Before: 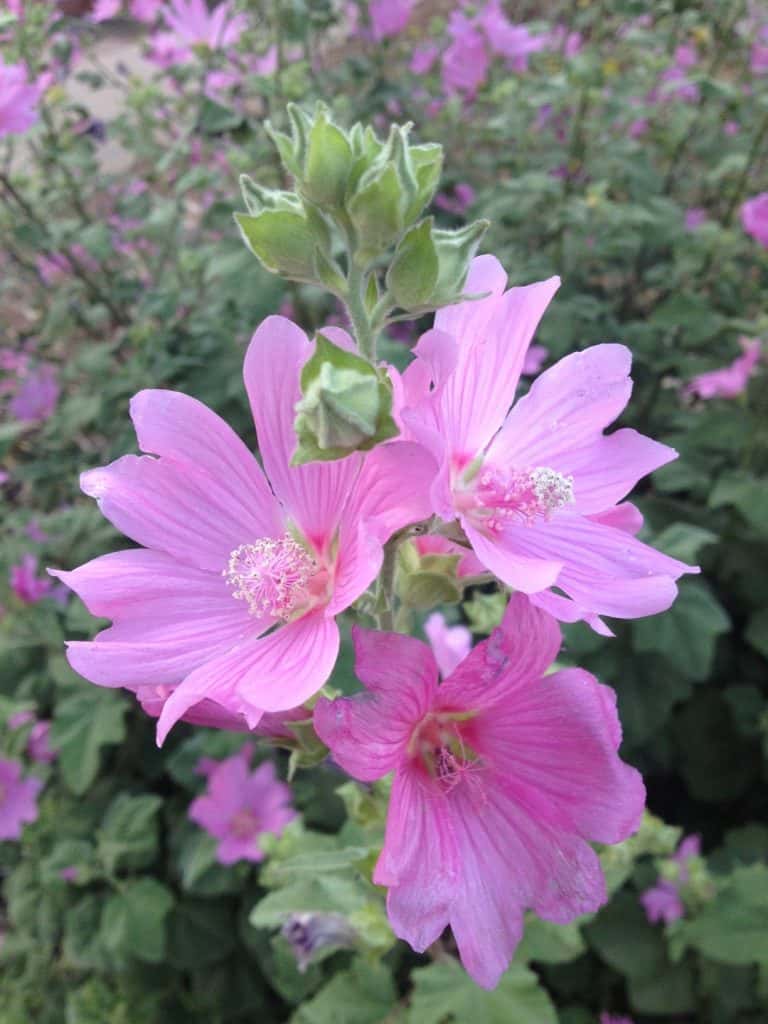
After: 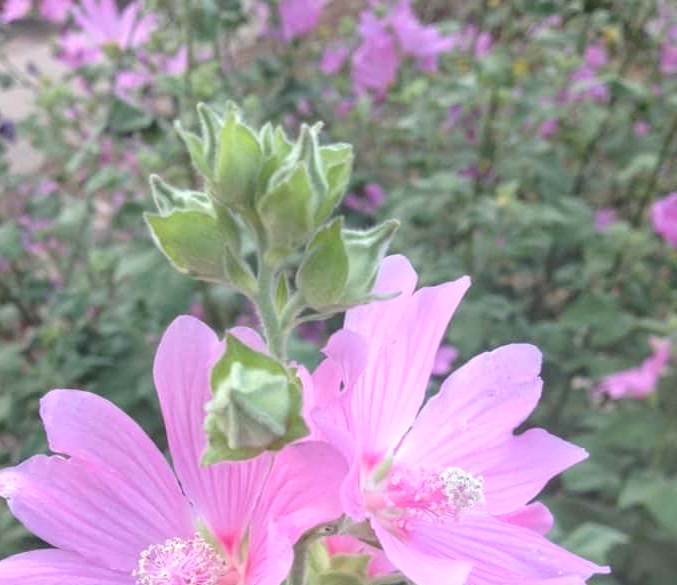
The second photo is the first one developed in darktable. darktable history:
local contrast: on, module defaults
crop and rotate: left 11.812%, bottom 42.776%
bloom: size 40%
